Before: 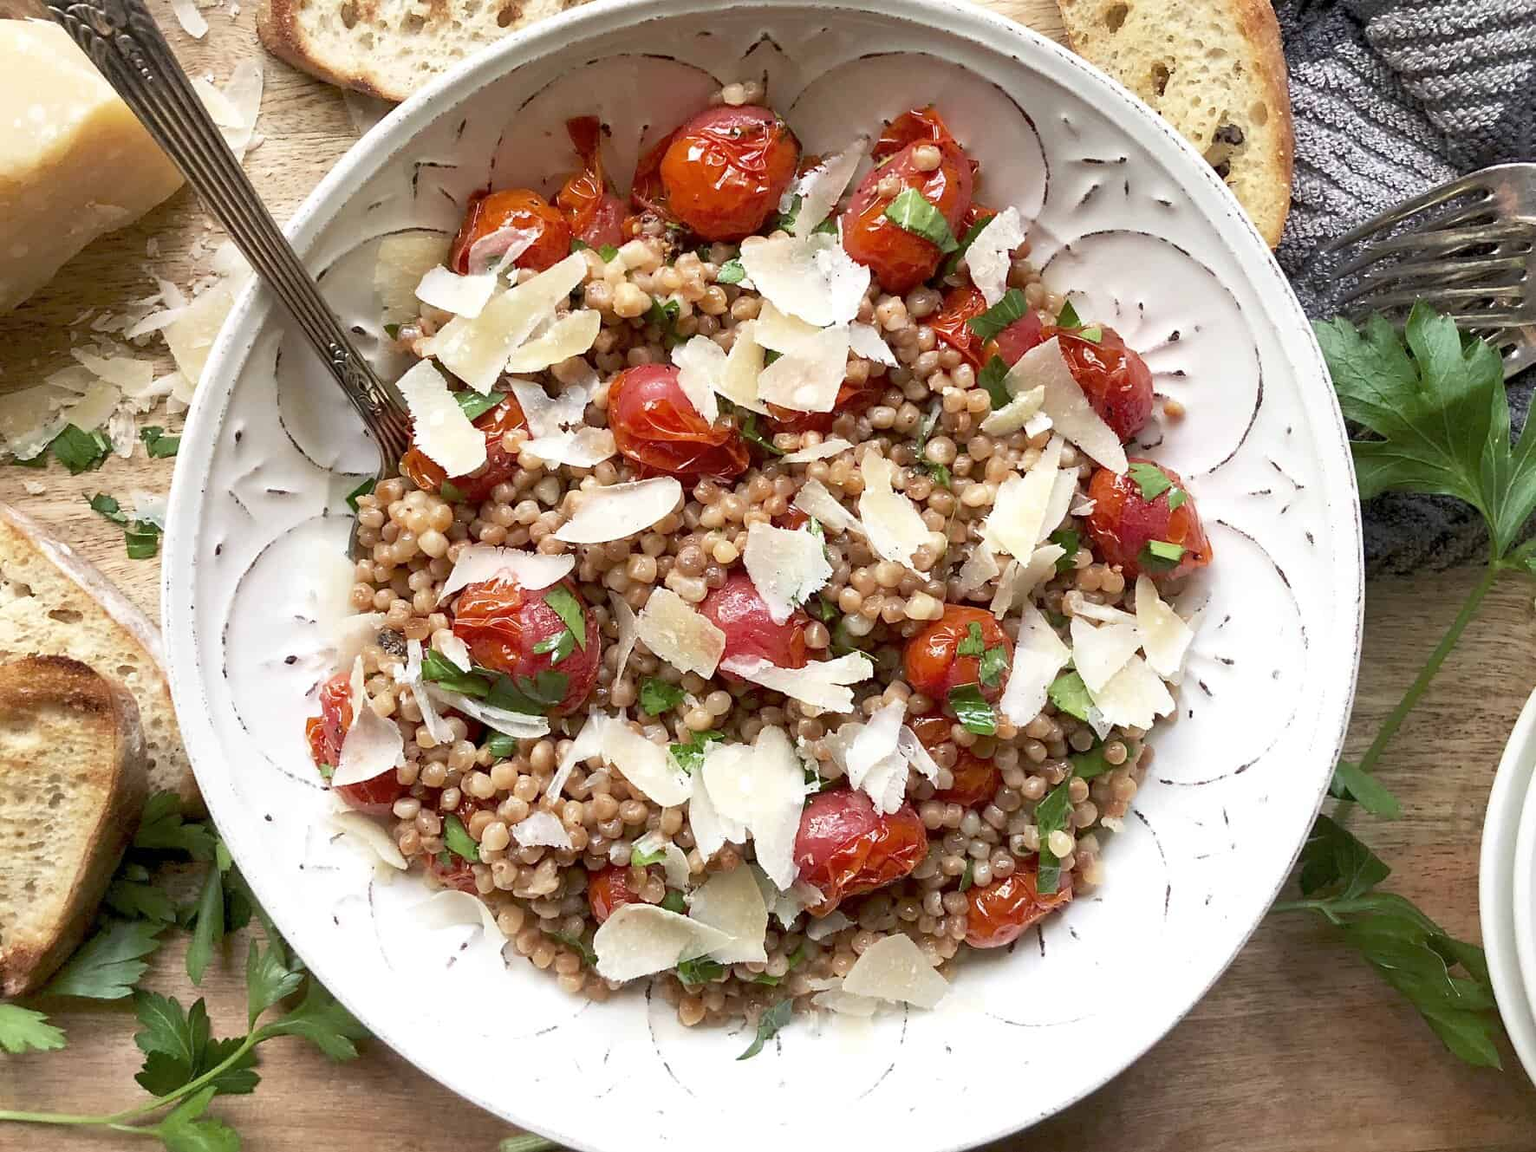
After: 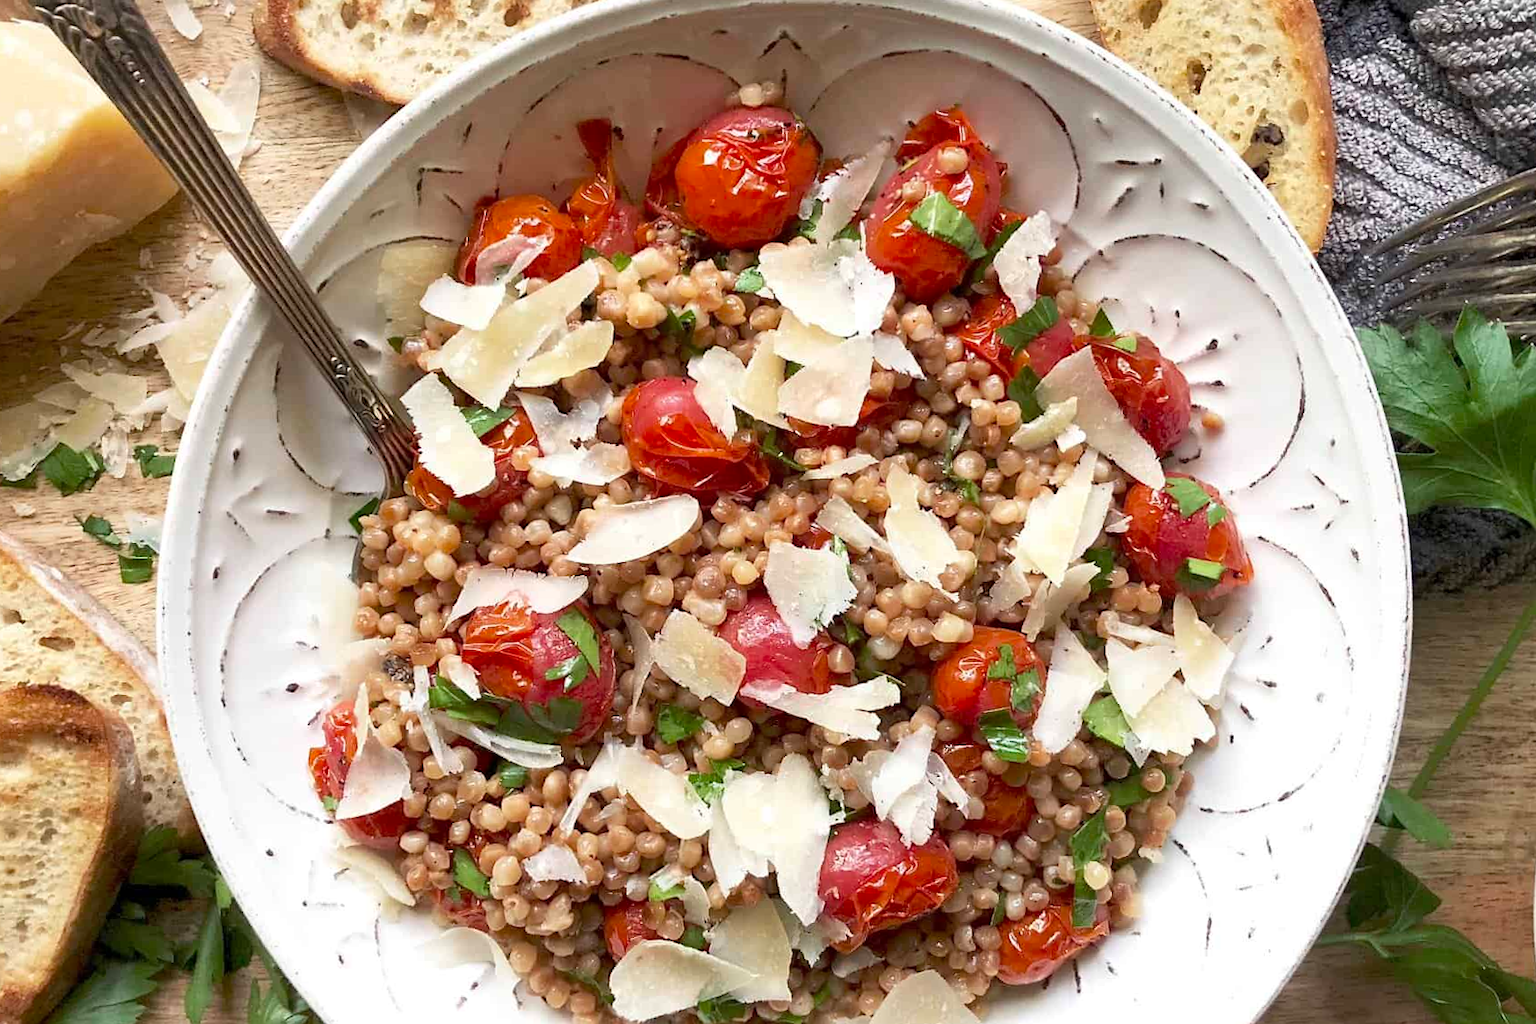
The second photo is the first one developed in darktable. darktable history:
crop and rotate: angle 0.316°, left 0.412%, right 3.036%, bottom 14.166%
